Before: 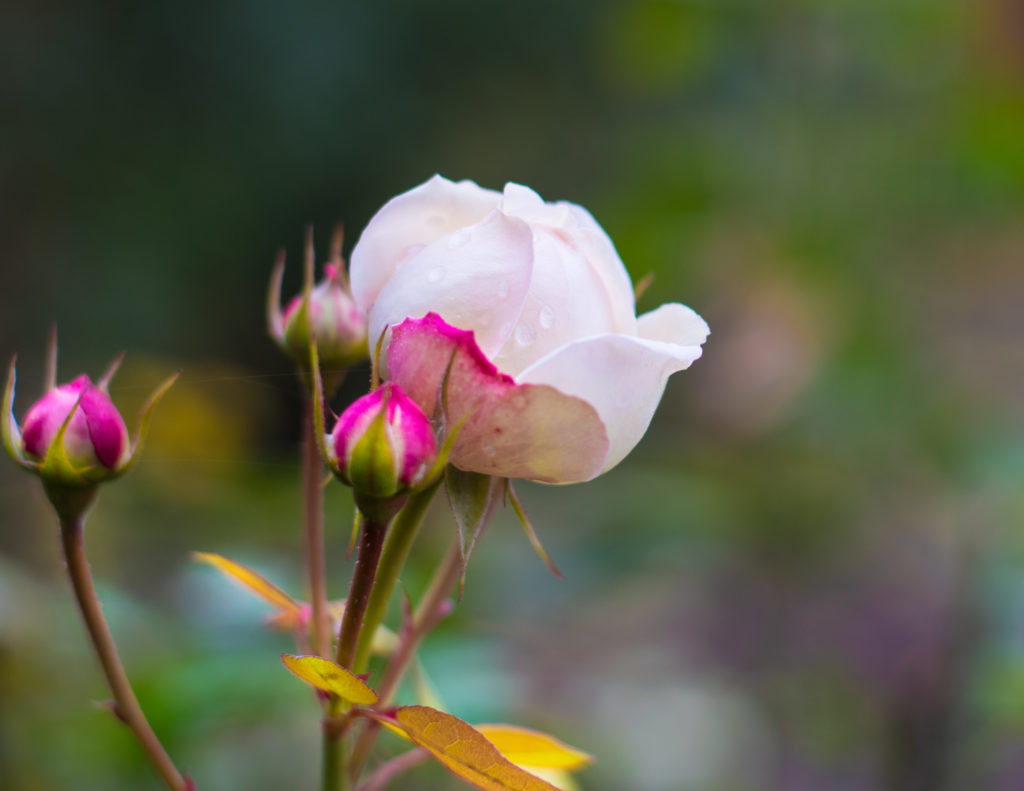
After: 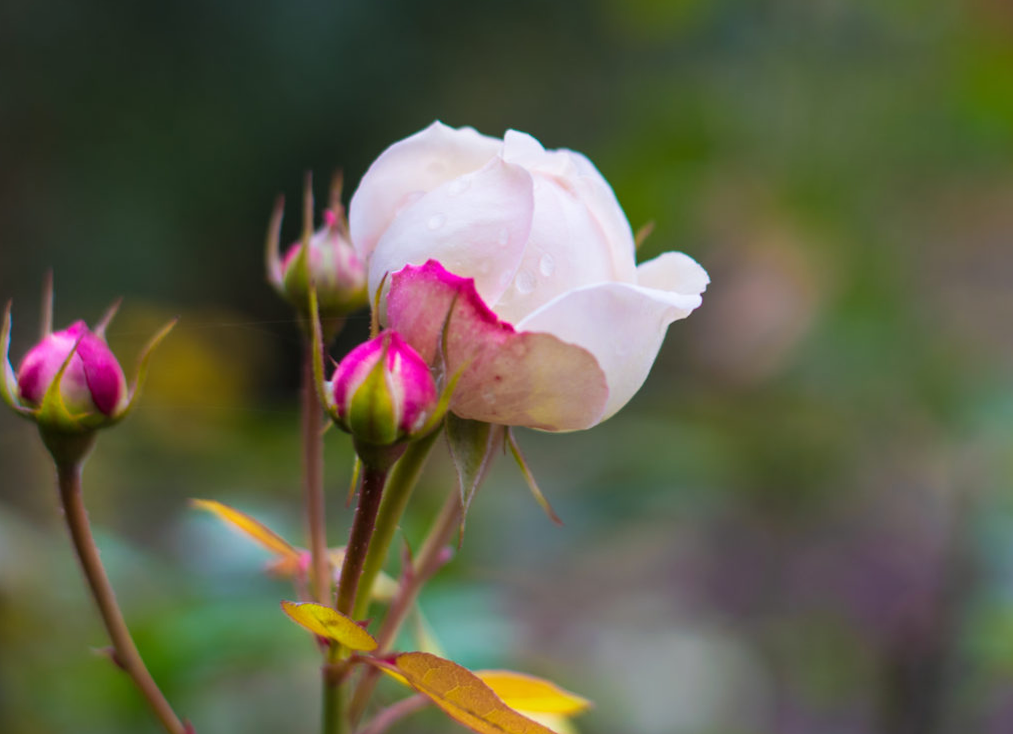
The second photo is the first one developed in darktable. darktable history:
crop and rotate: top 6.25%
rotate and perspective: rotation 0.174°, lens shift (vertical) 0.013, lens shift (horizontal) 0.019, shear 0.001, automatic cropping original format, crop left 0.007, crop right 0.991, crop top 0.016, crop bottom 0.997
